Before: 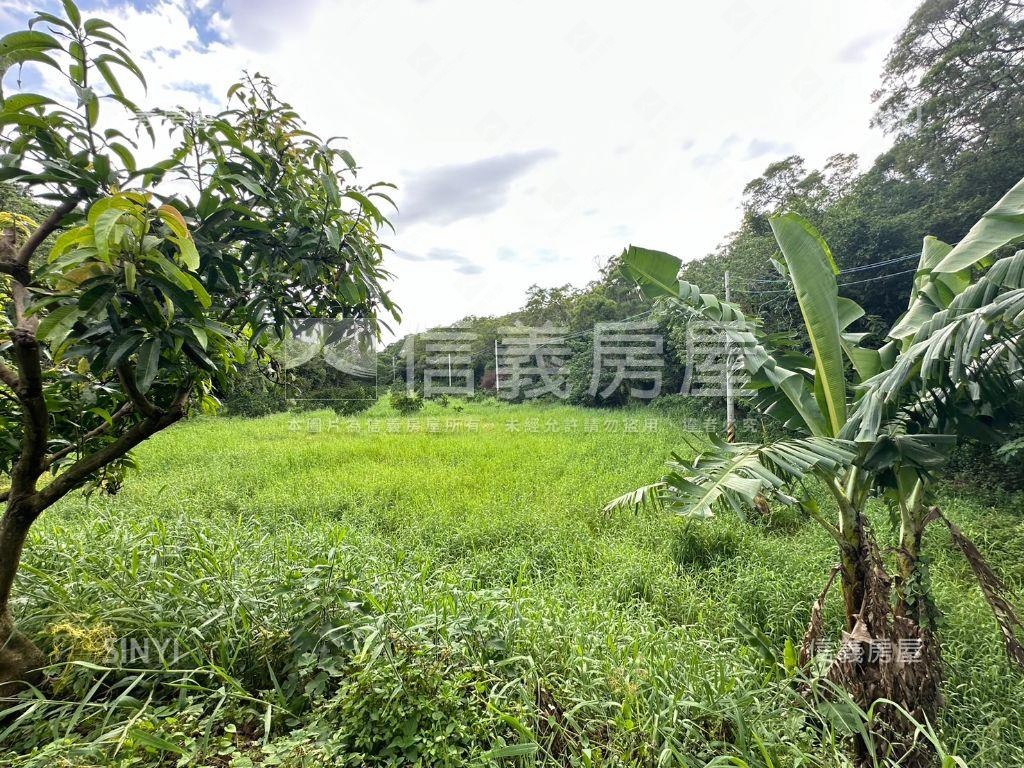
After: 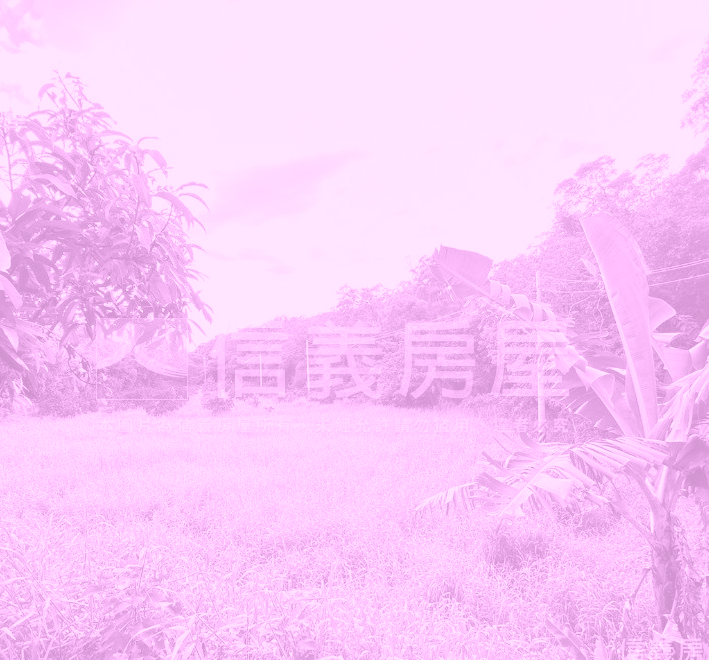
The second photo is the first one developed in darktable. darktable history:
crop: left 18.479%, right 12.2%, bottom 13.971%
colorize: hue 331.2°, saturation 75%, source mix 30.28%, lightness 70.52%, version 1
